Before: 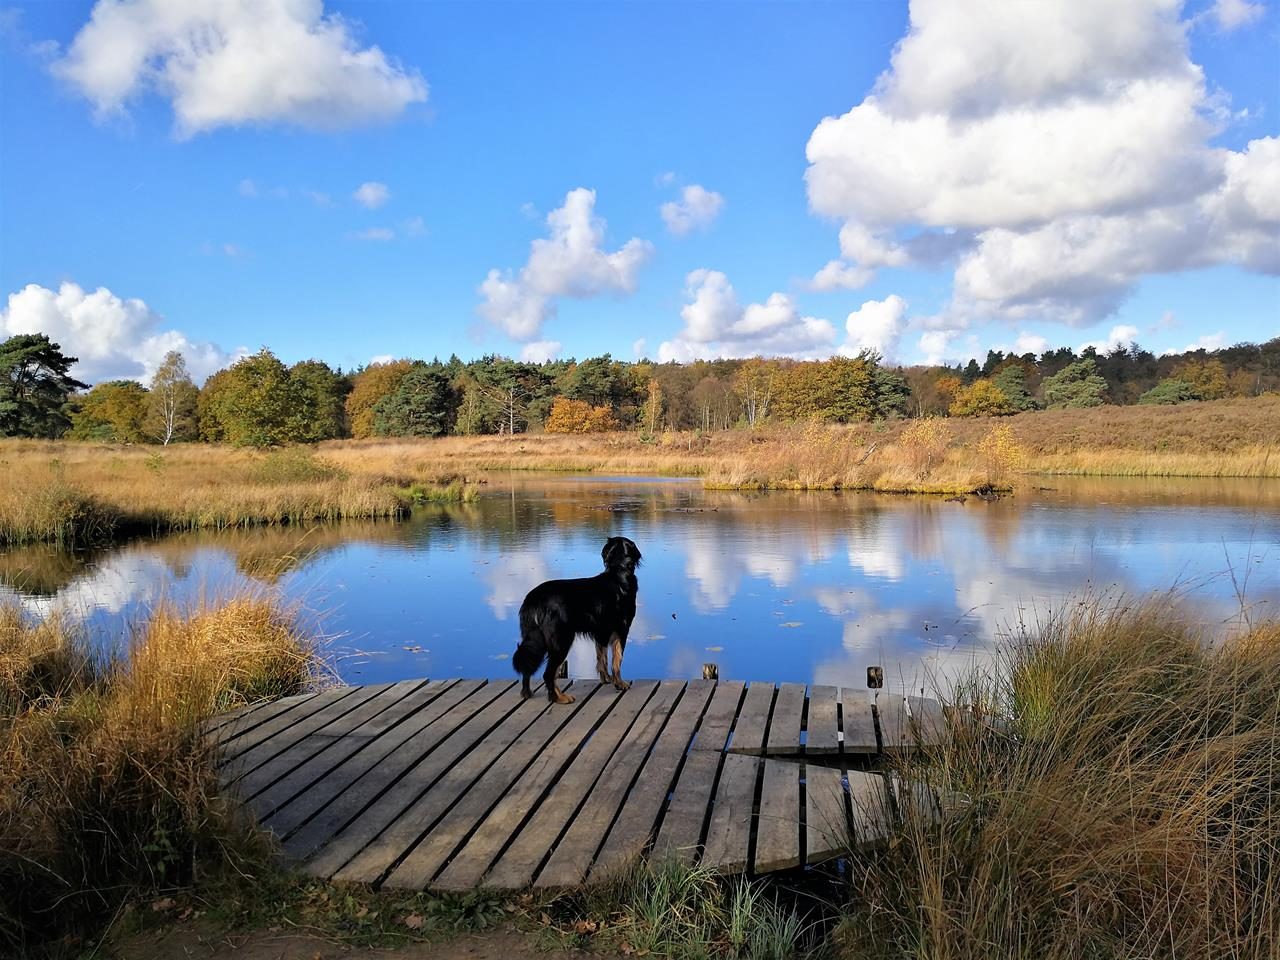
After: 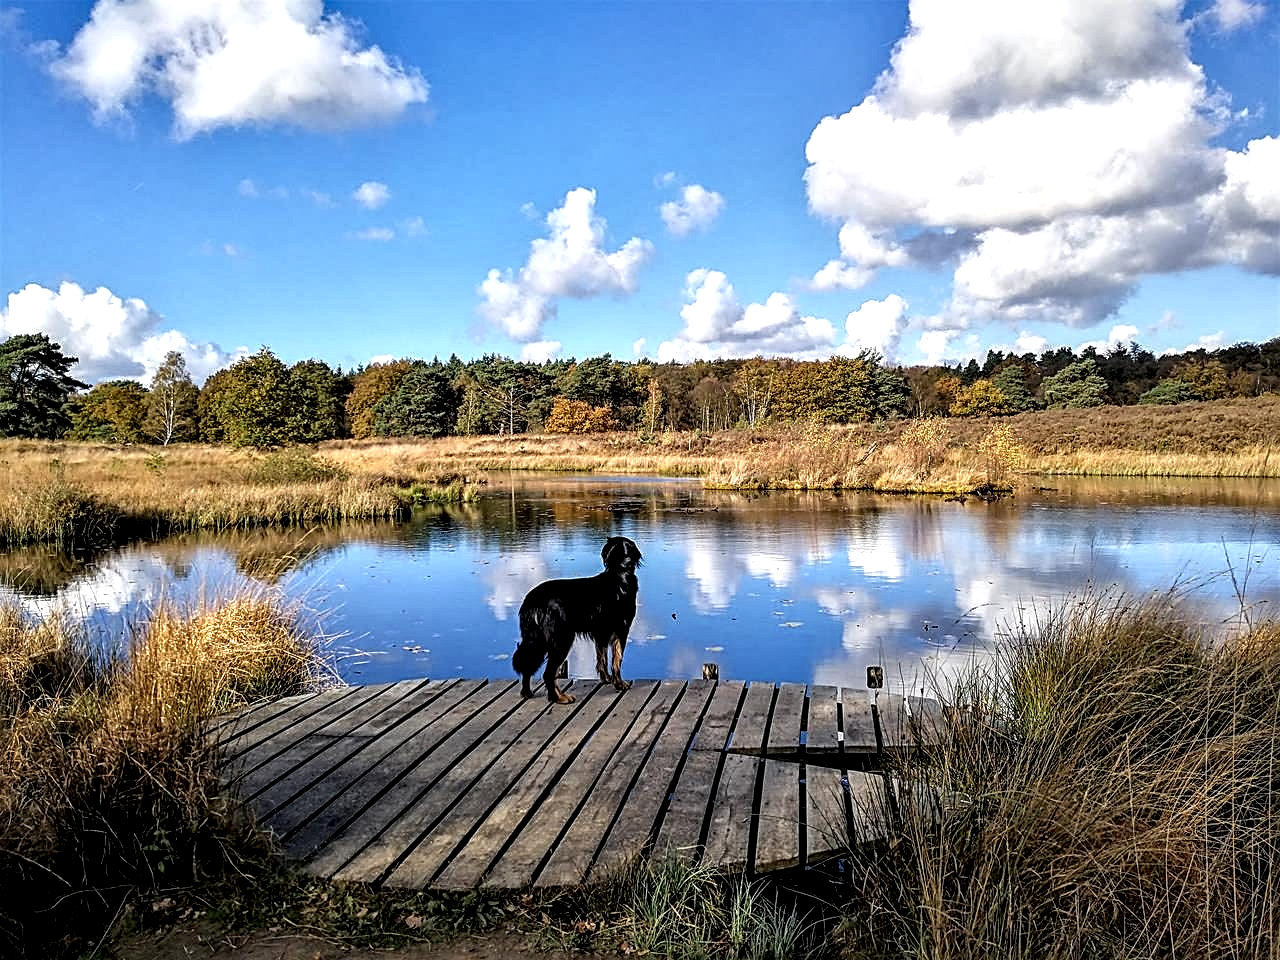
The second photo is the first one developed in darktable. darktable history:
sharpen: radius 2.543, amount 0.636
local contrast: detail 203%
